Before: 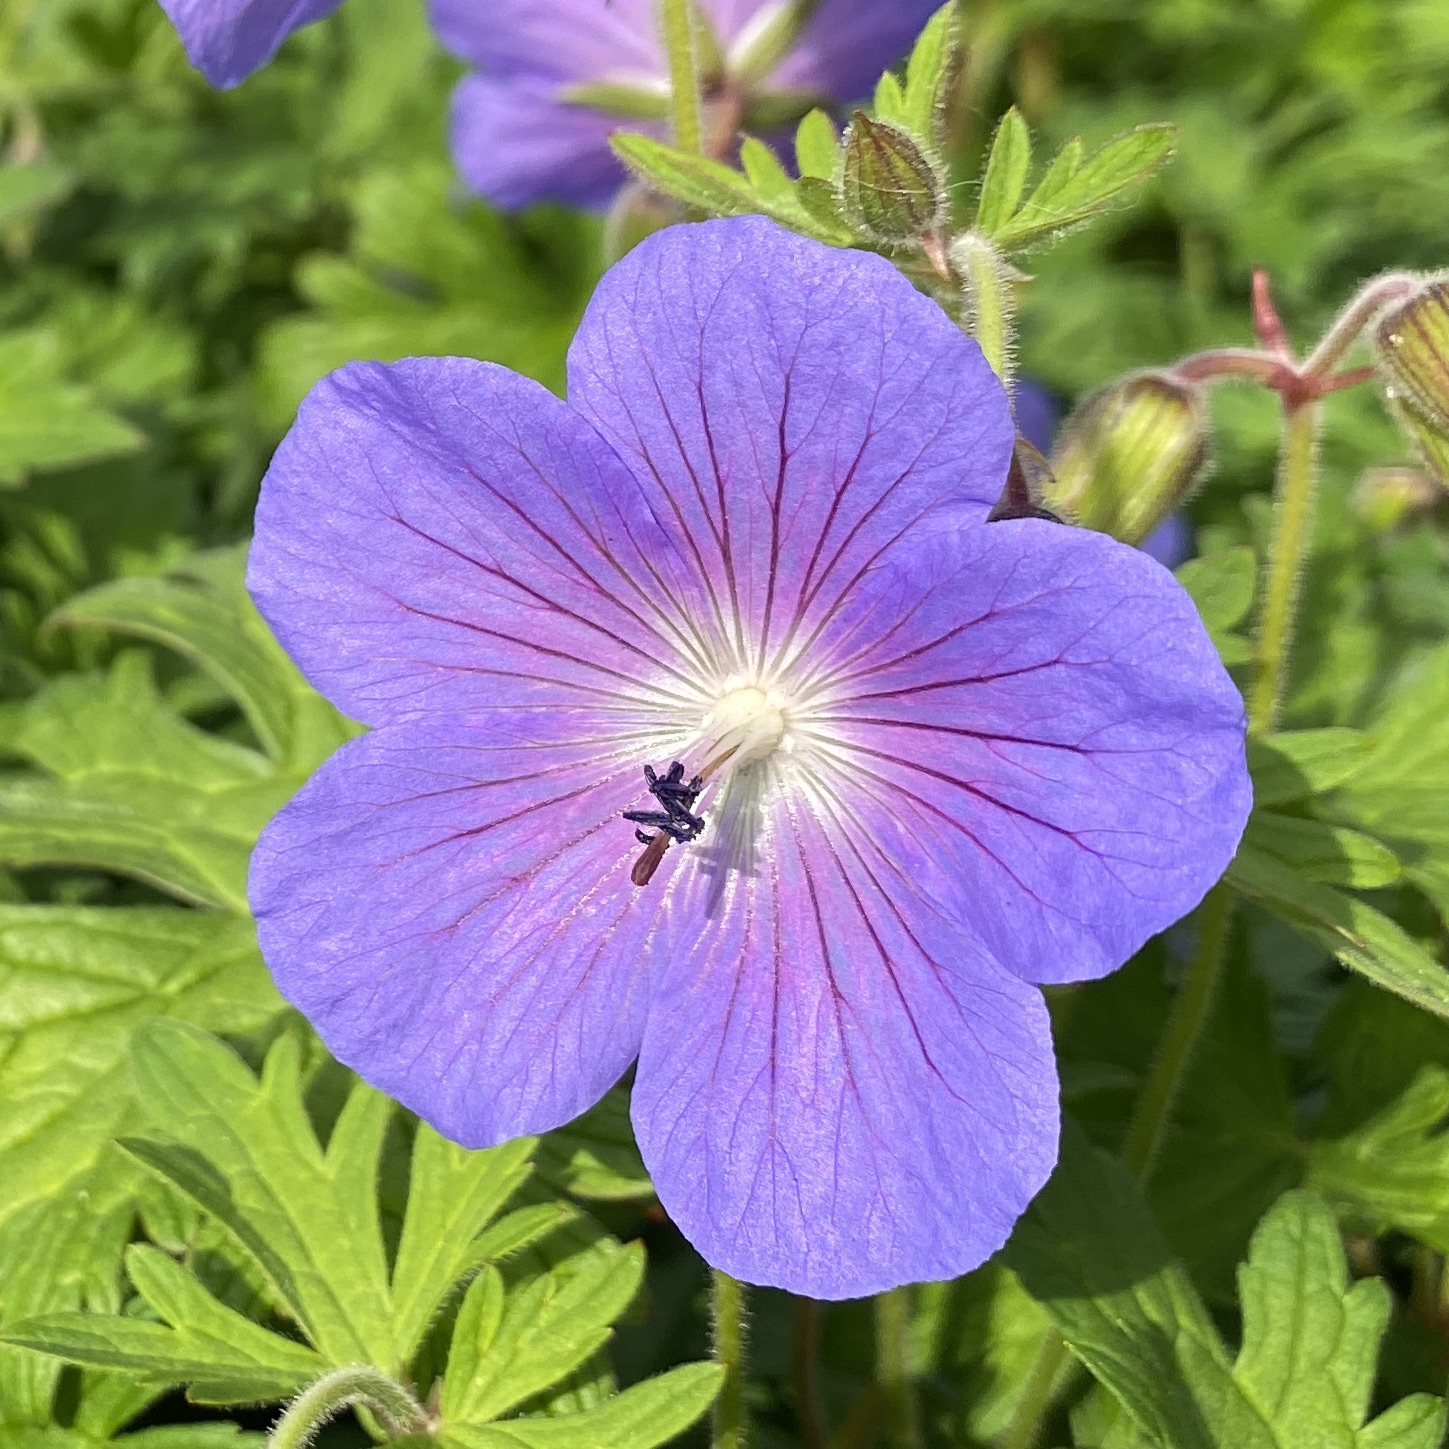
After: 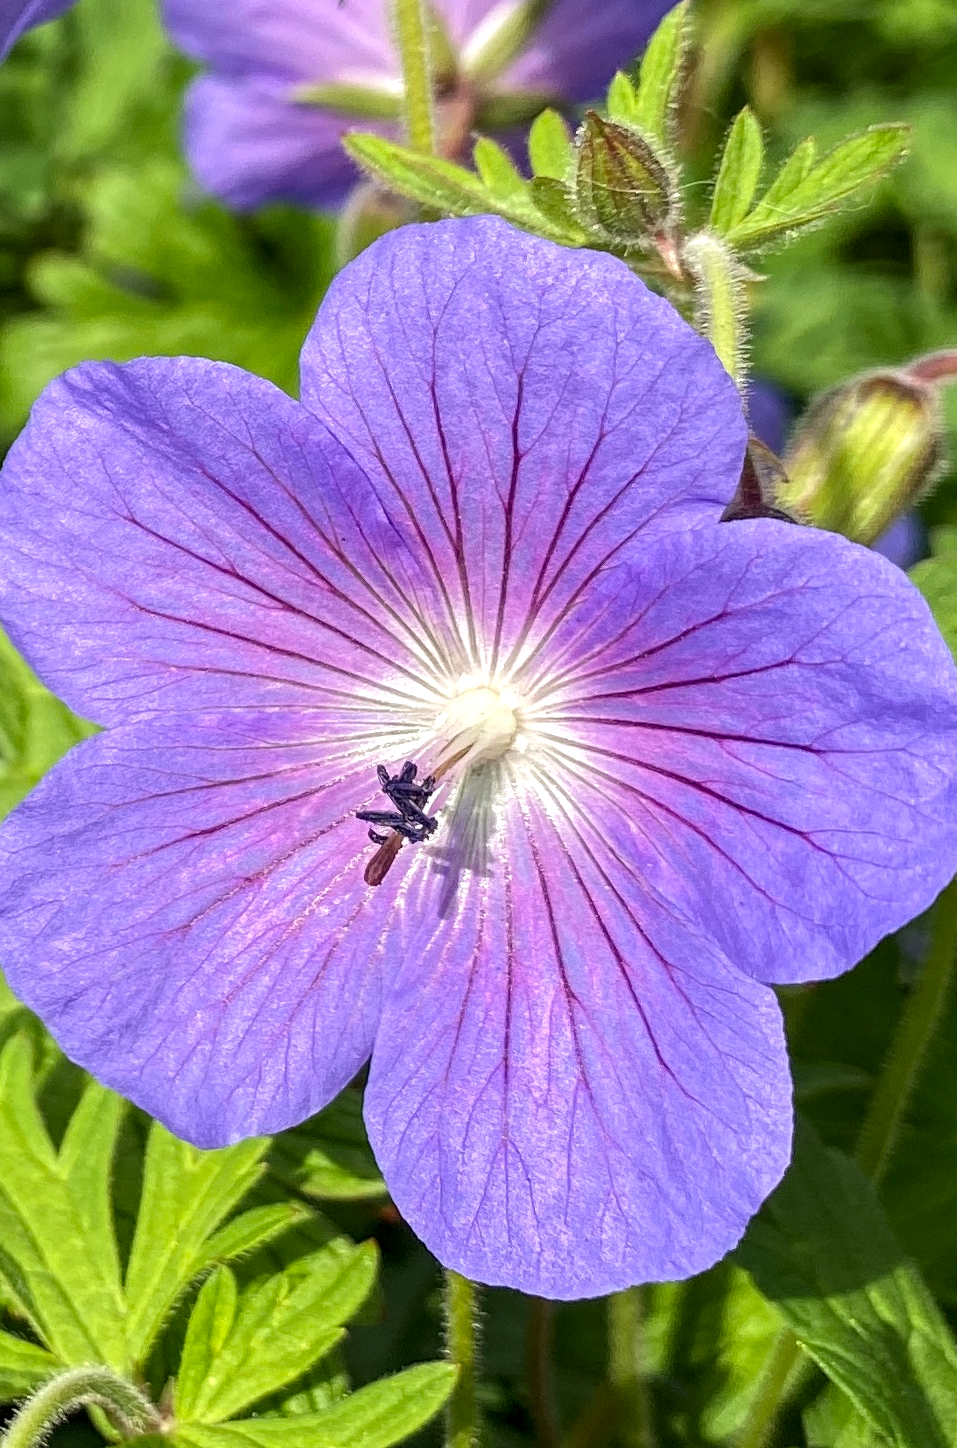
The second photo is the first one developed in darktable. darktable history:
crop and rotate: left 18.442%, right 15.508%
local contrast: highlights 61%, detail 143%, midtone range 0.428
